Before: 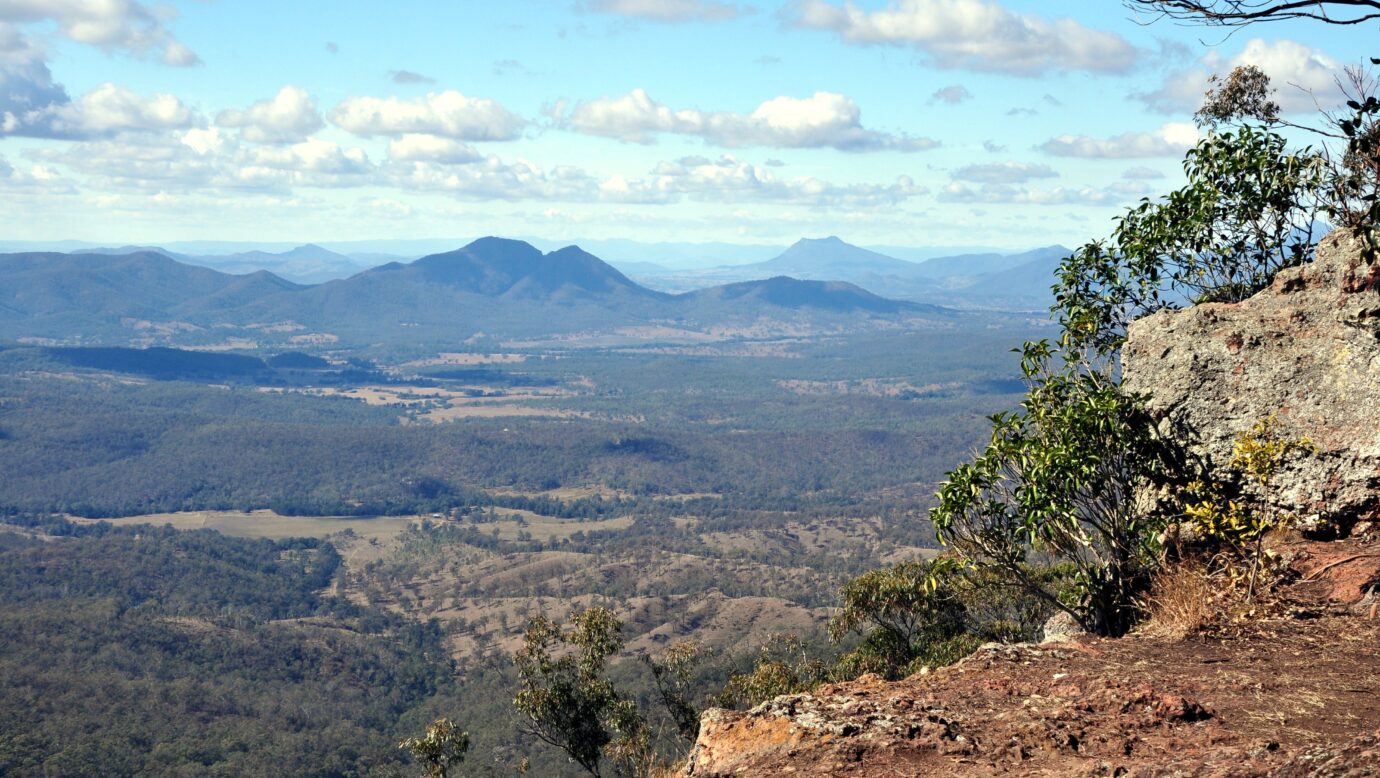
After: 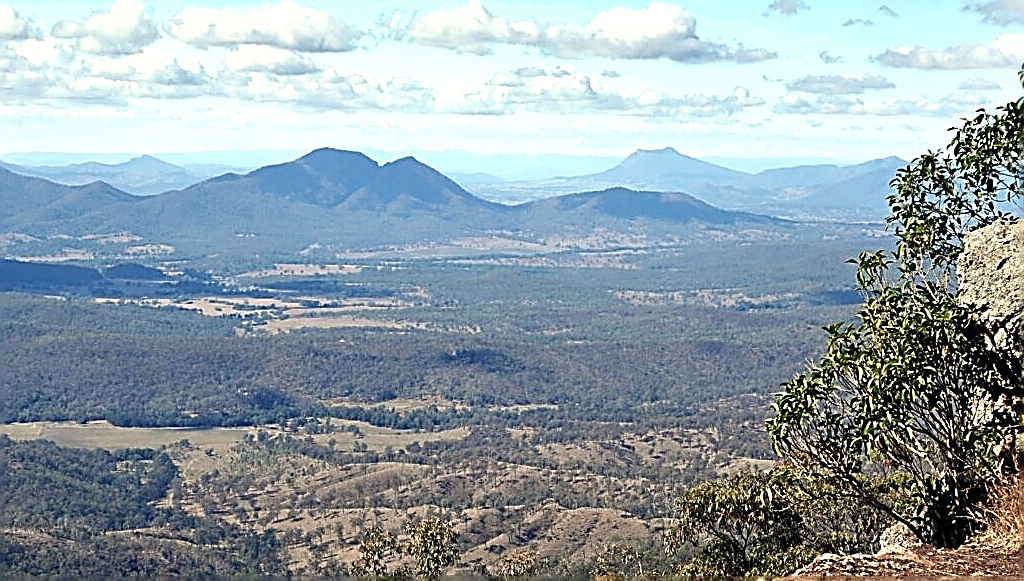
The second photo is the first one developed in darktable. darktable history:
sharpen: amount 1.989
shadows and highlights: radius 45.67, white point adjustment 6.73, compress 79.7%, soften with gaussian
crop and rotate: left 11.889%, top 11.445%, right 13.851%, bottom 13.831%
tone equalizer: on, module defaults
color calibration: x 0.342, y 0.355, temperature 5152 K
